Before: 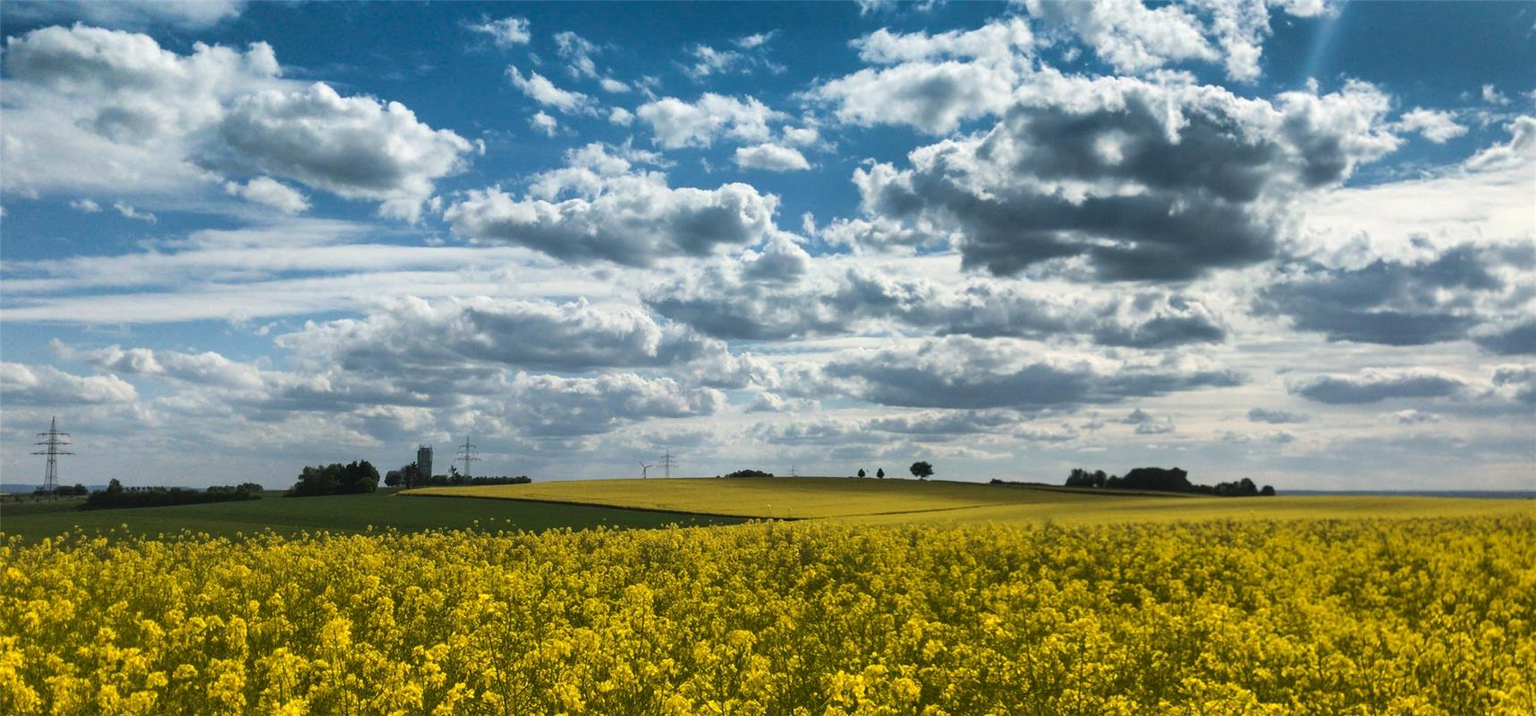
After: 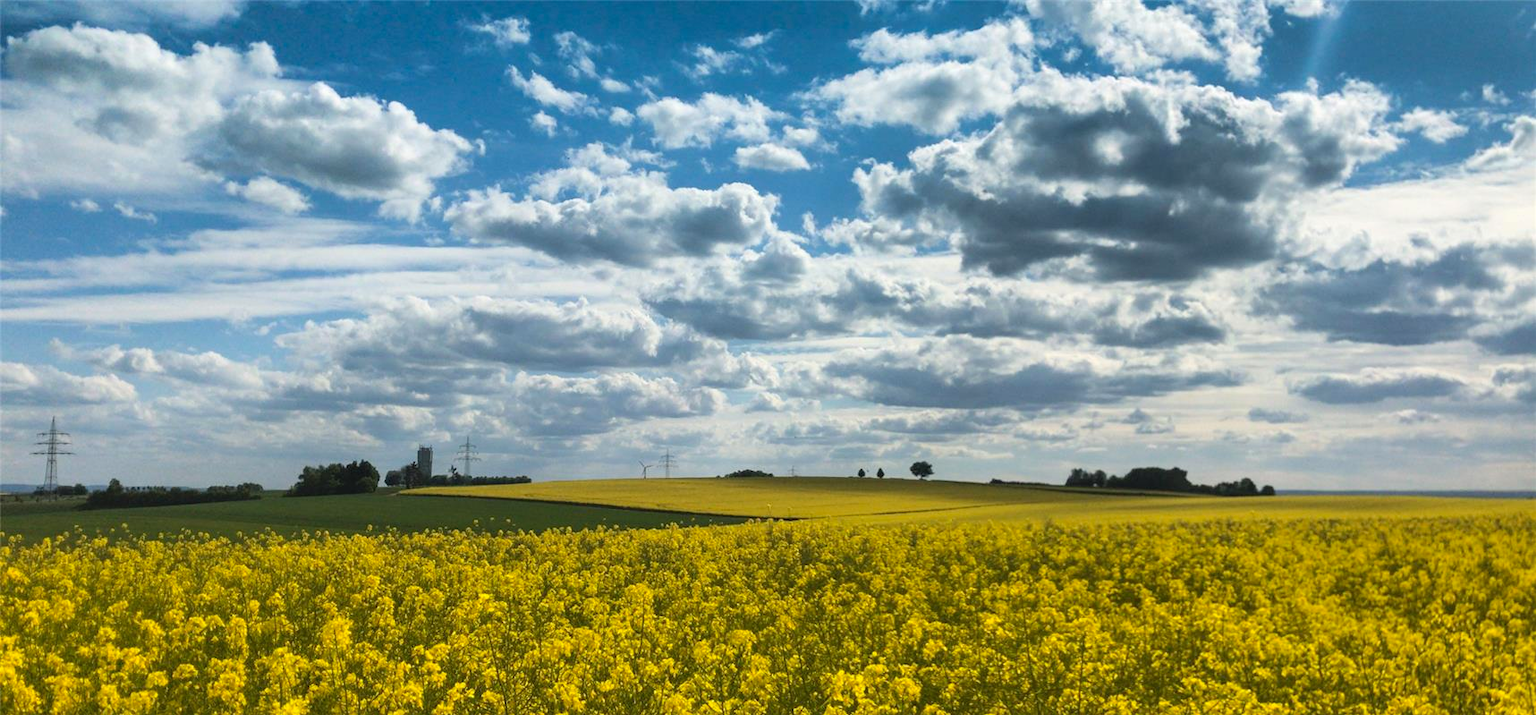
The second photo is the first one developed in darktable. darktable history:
contrast brightness saturation: contrast 0.026, brightness 0.059, saturation 0.127
